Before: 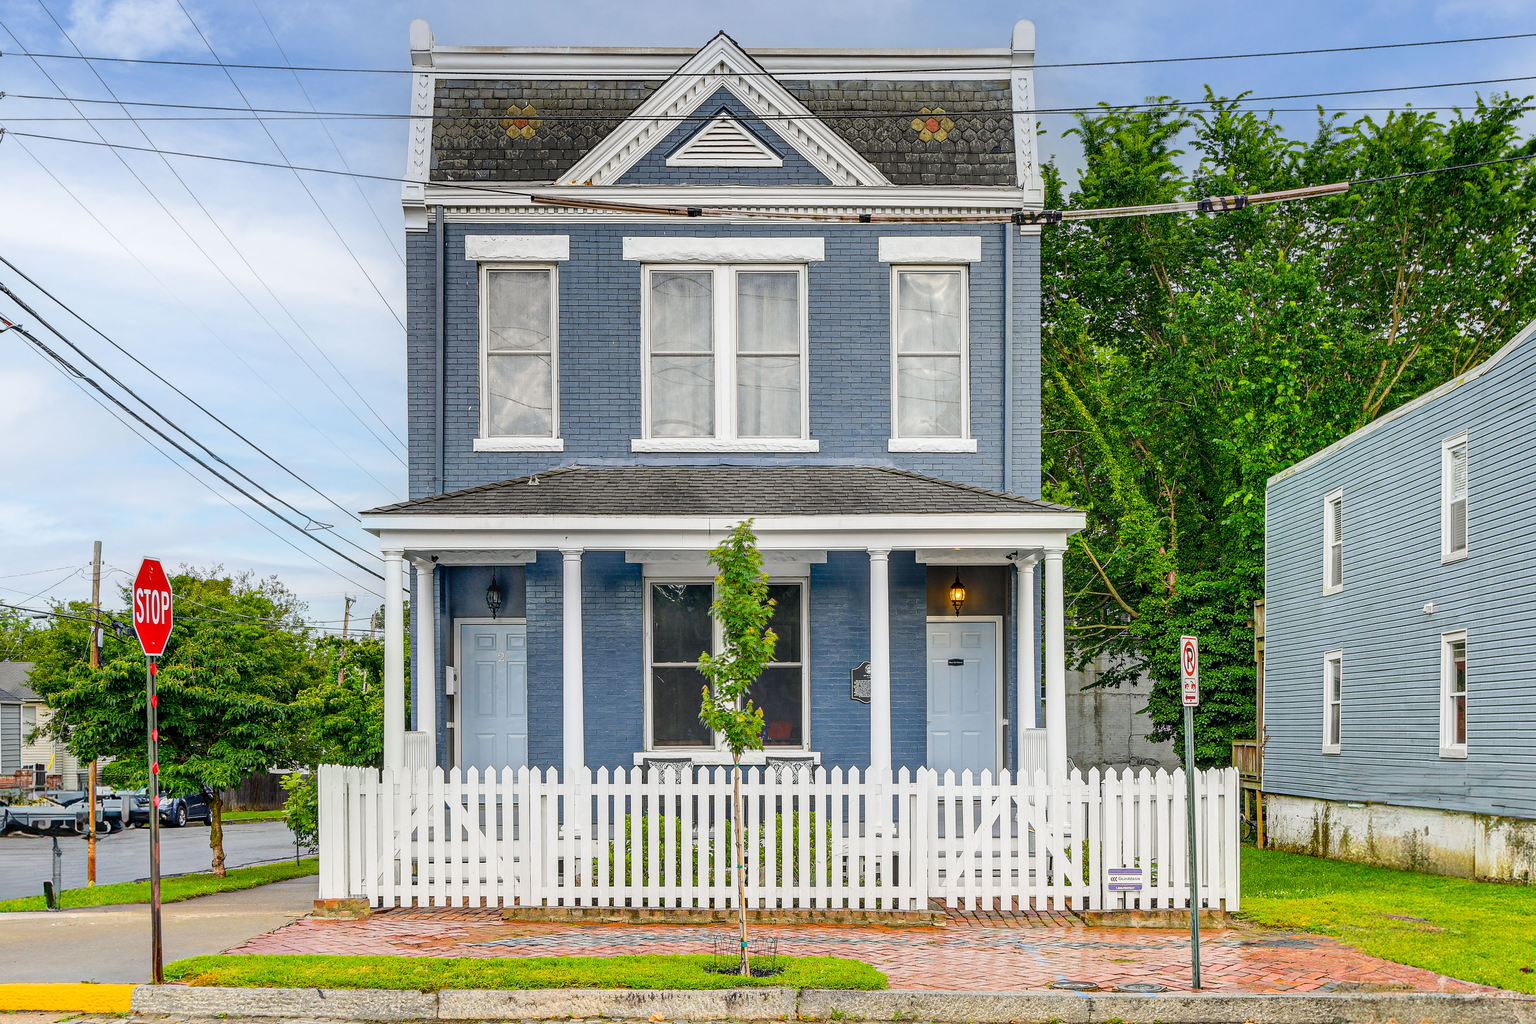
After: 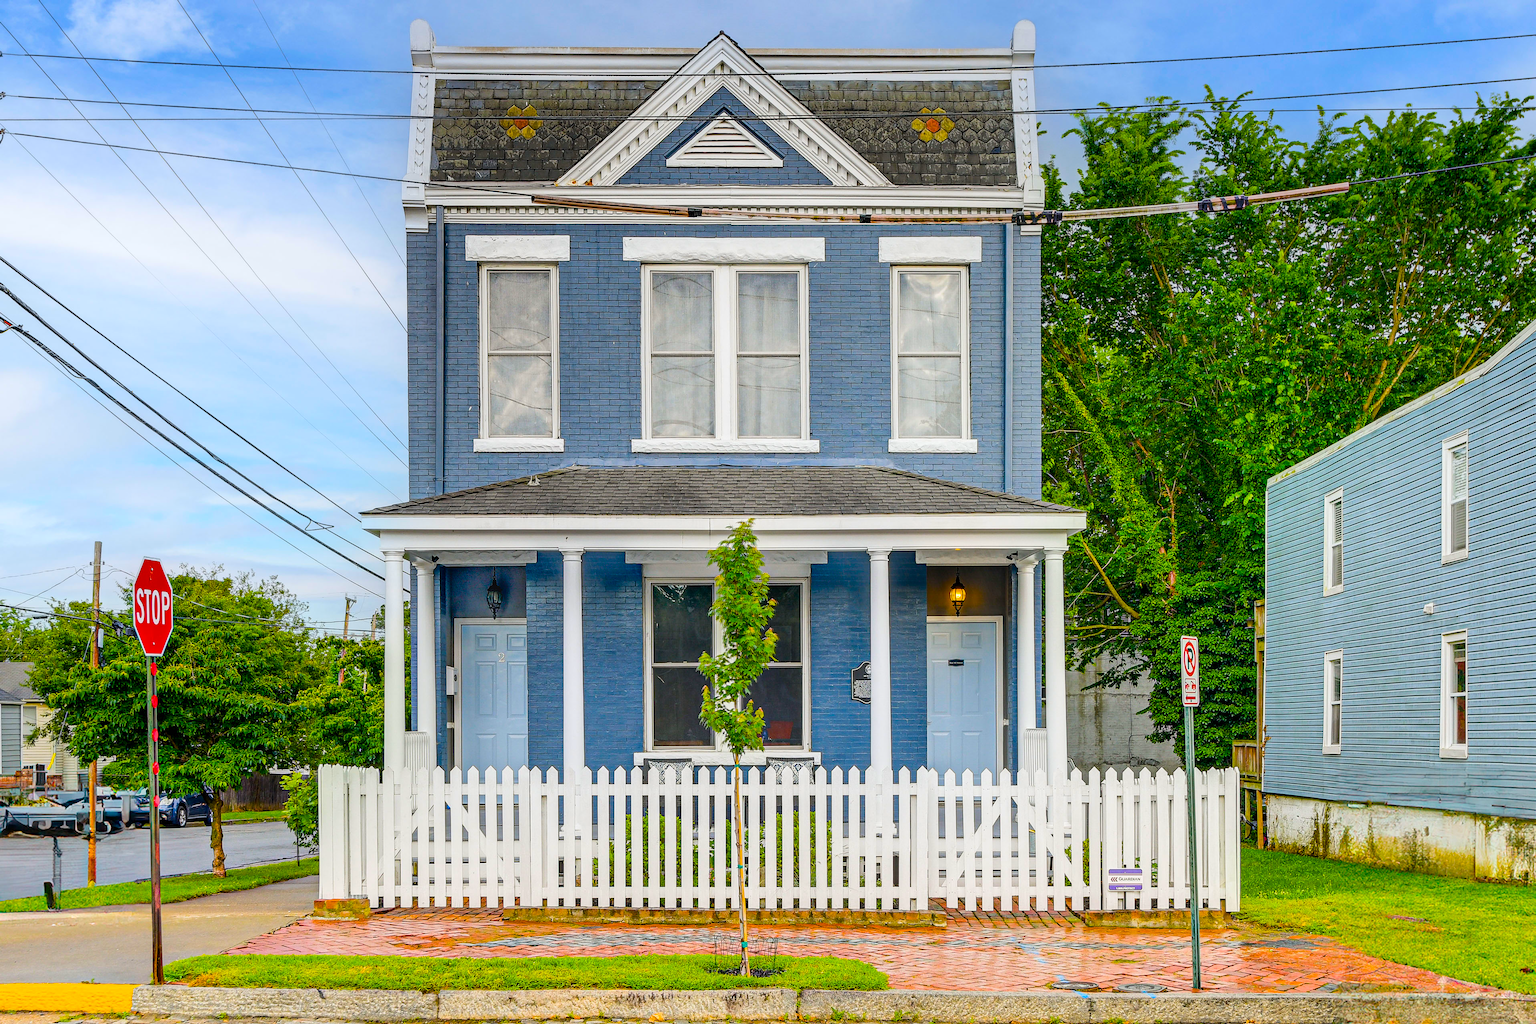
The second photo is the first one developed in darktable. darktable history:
color balance rgb: white fulcrum 0.079 EV, perceptual saturation grading › global saturation 30.525%, global vibrance 39.198%
